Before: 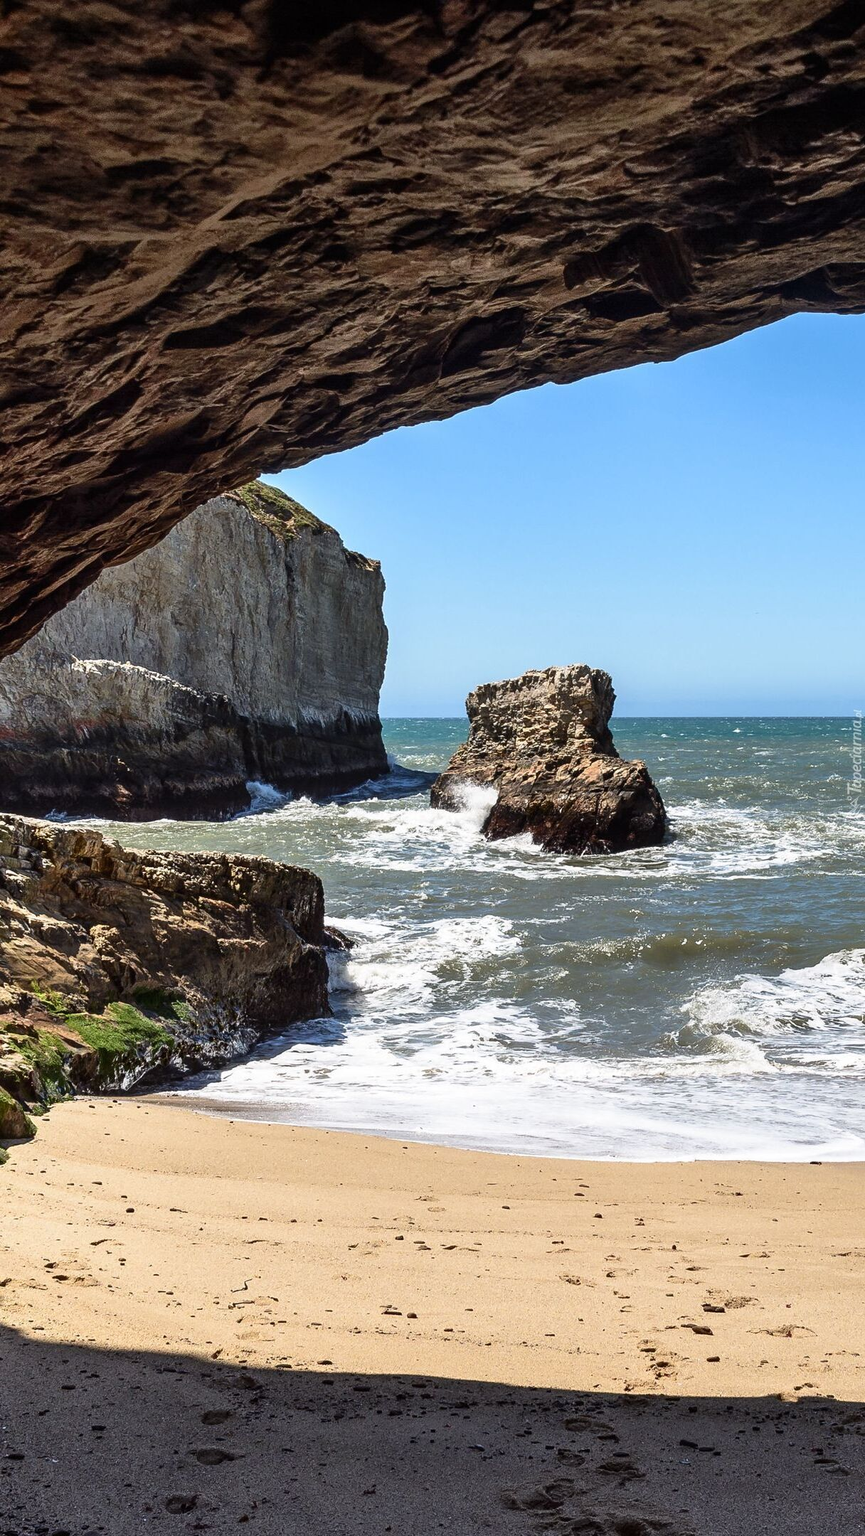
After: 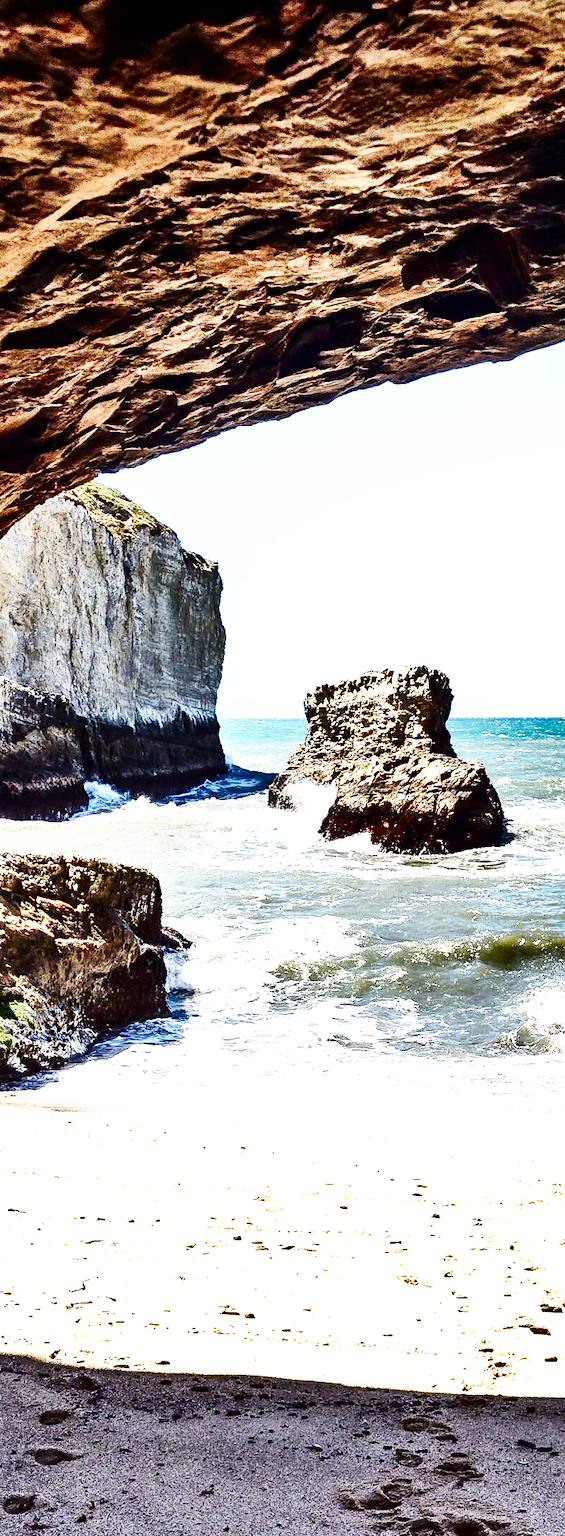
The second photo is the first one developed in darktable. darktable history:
crop and rotate: left 18.802%, right 15.781%
shadows and highlights: shadows 20.83, highlights -81.34, soften with gaussian
base curve: curves: ch0 [(0, 0) (0.007, 0.004) (0.027, 0.03) (0.046, 0.07) (0.207, 0.54) (0.442, 0.872) (0.673, 0.972) (1, 1)], preserve colors none
exposure: black level correction 0, exposure 1.2 EV, compensate exposure bias true, compensate highlight preservation false
contrast brightness saturation: contrast 0.202, brightness -0.112, saturation 0.099
